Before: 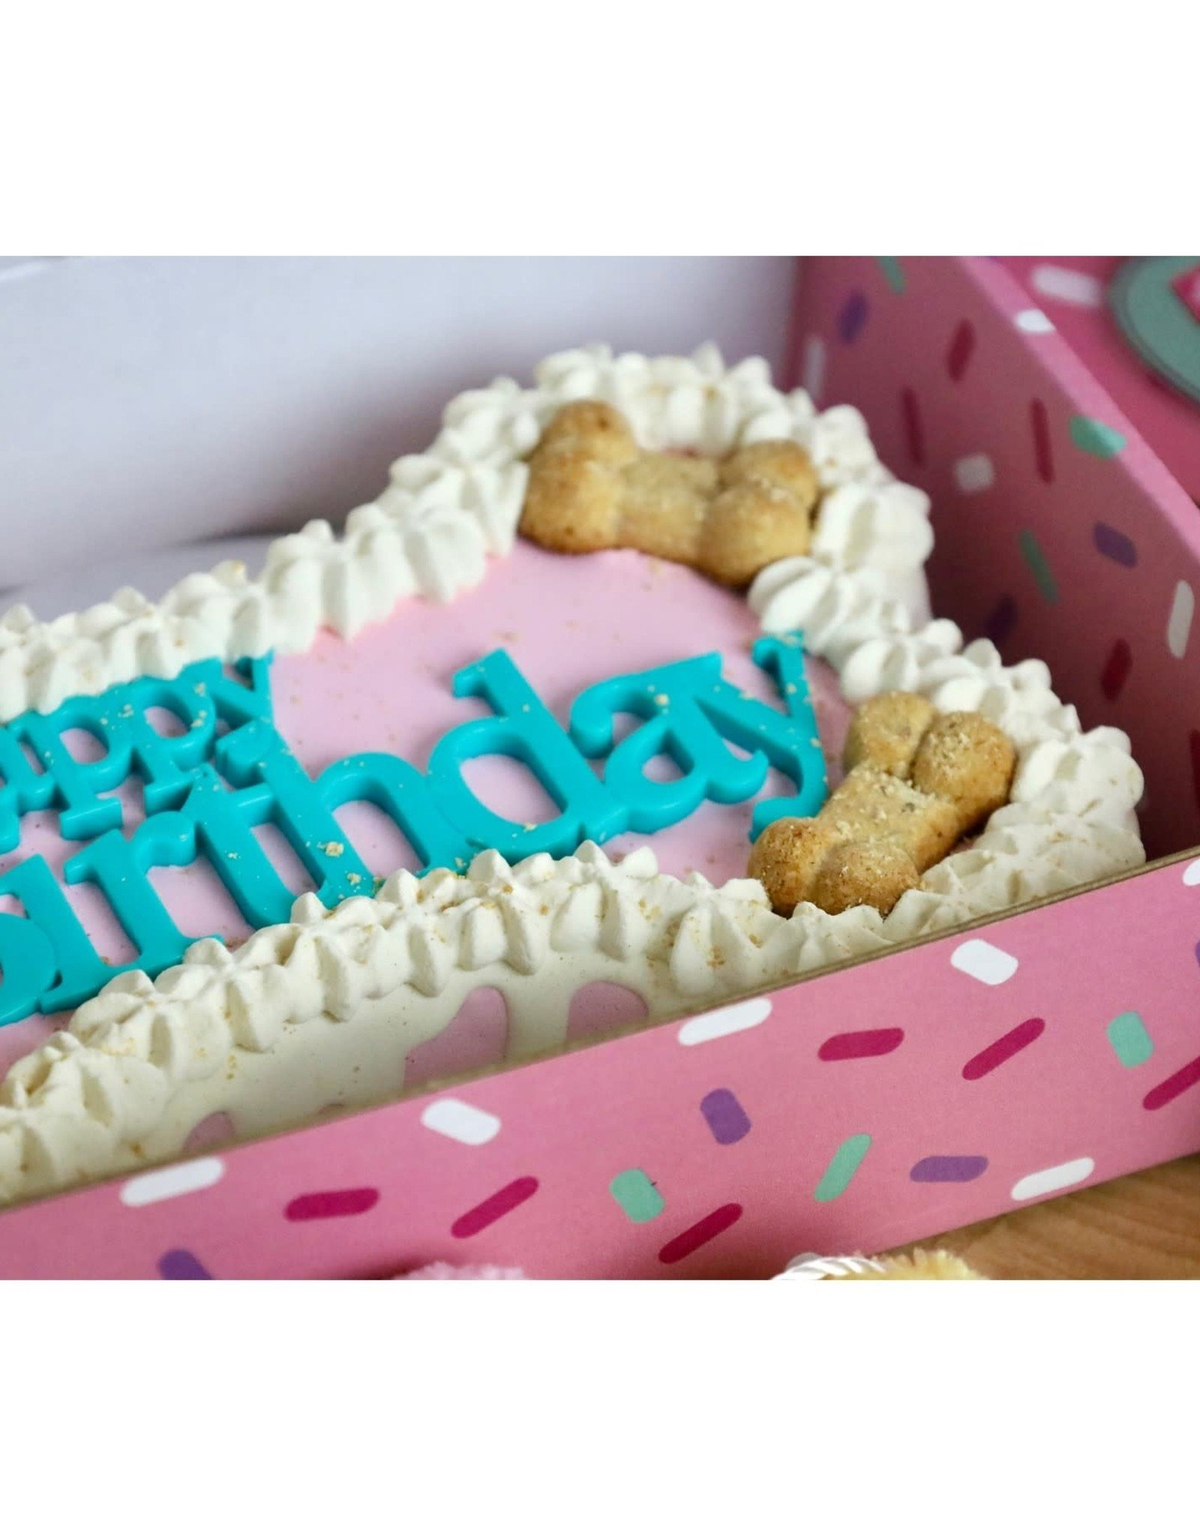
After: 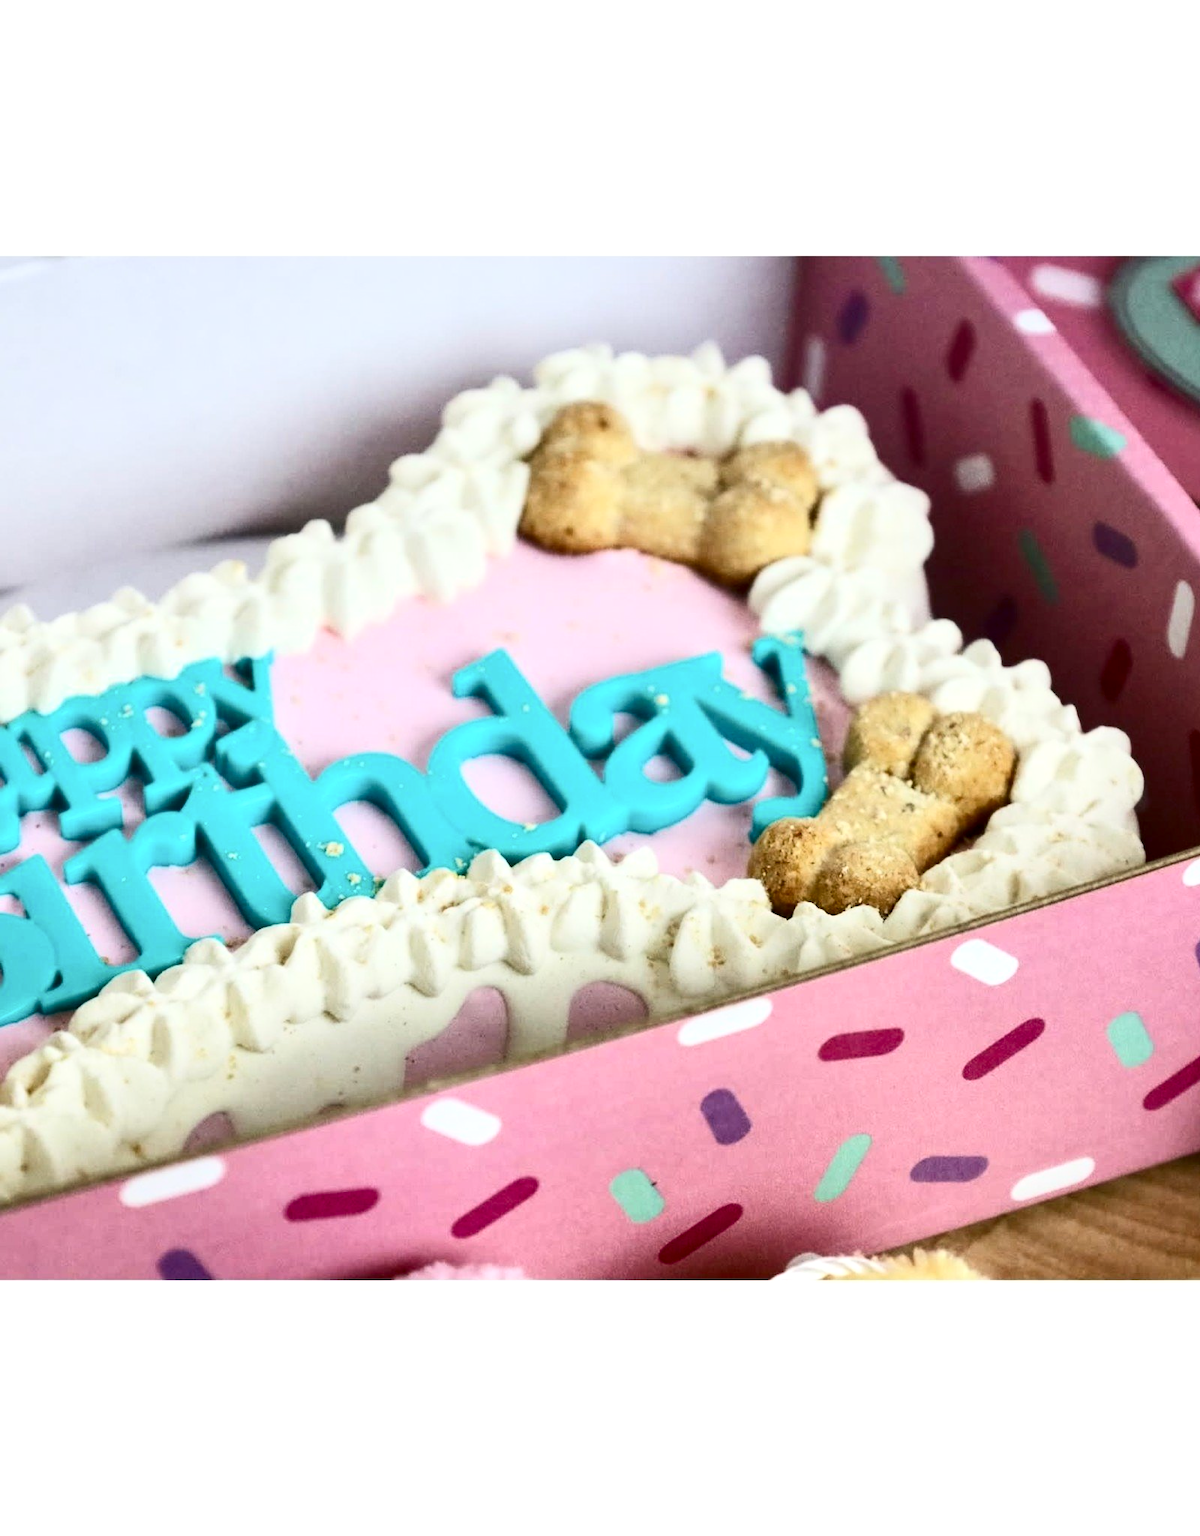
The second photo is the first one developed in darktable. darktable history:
shadows and highlights: shadows 4.1, highlights -17.6, soften with gaussian
local contrast: highlights 100%, shadows 100%, detail 120%, midtone range 0.2
contrast brightness saturation: contrast 0.39, brightness 0.1
